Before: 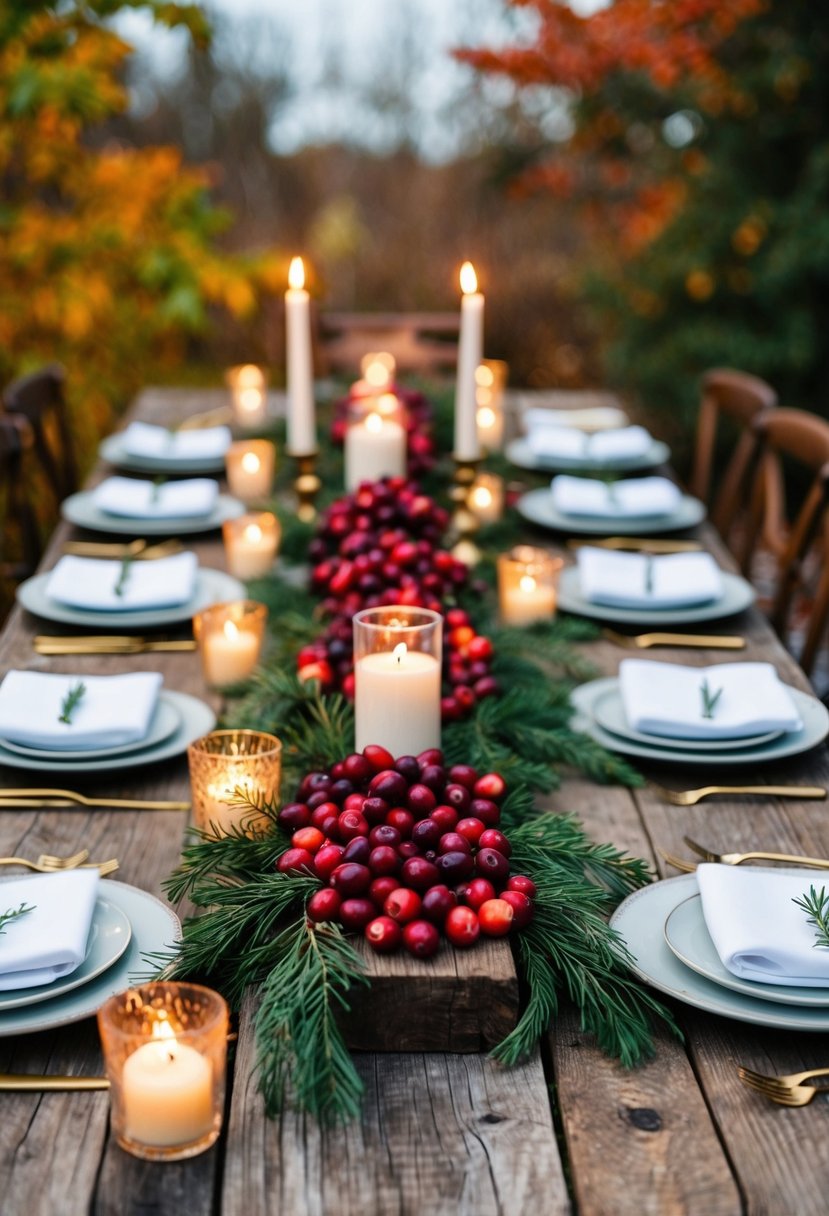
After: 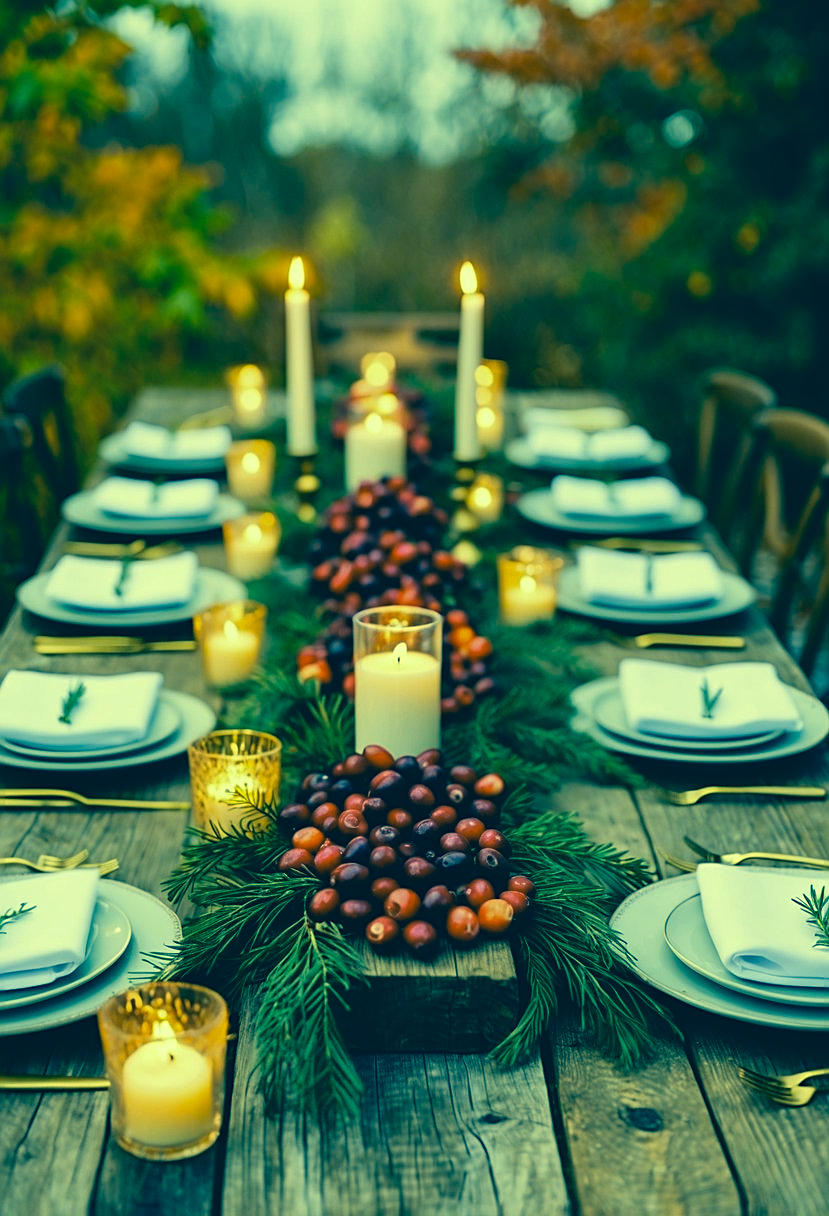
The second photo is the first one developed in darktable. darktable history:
sharpen: on, module defaults
color correction: highlights a* -16.11, highlights b* 39.72, shadows a* -39.46, shadows b* -26.38
tone equalizer: smoothing diameter 2.05%, edges refinement/feathering 23.83, mask exposure compensation -1.57 EV, filter diffusion 5
